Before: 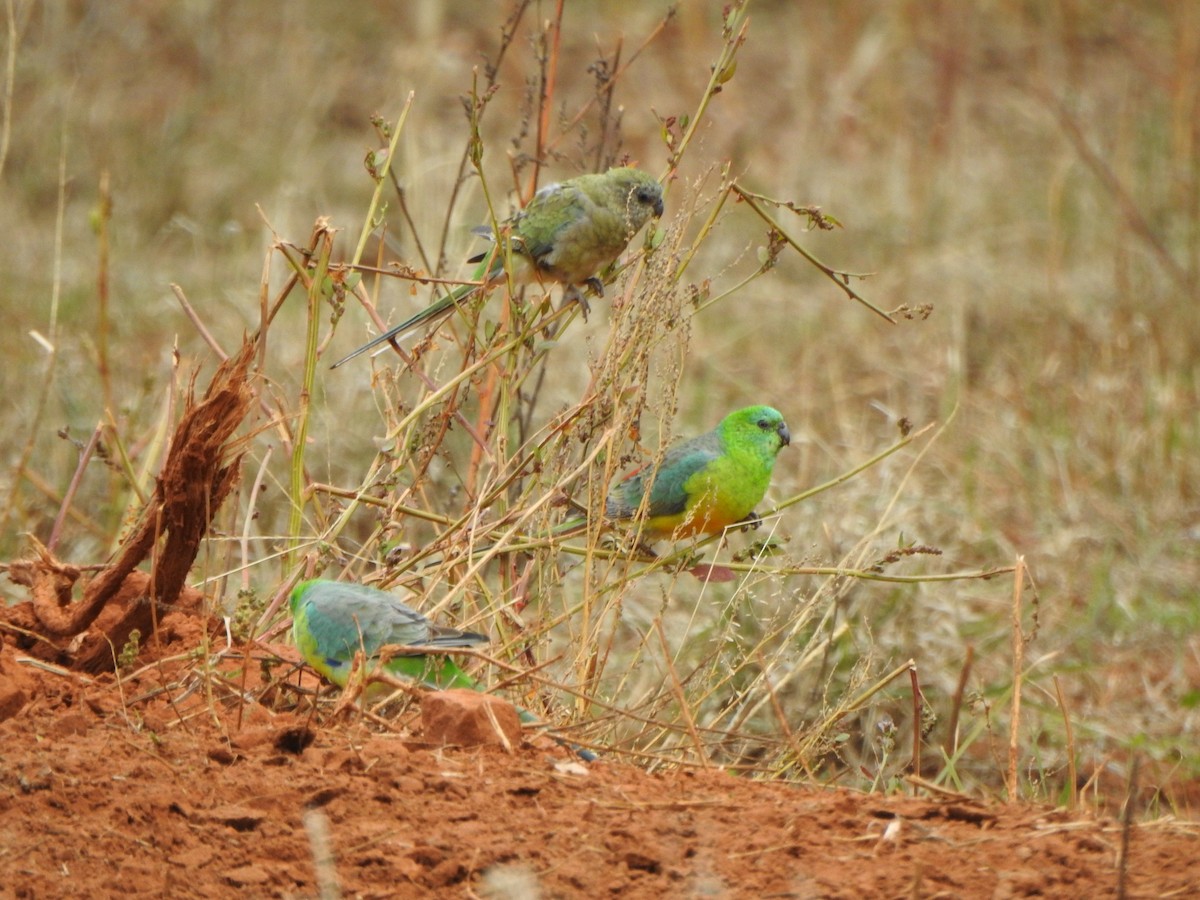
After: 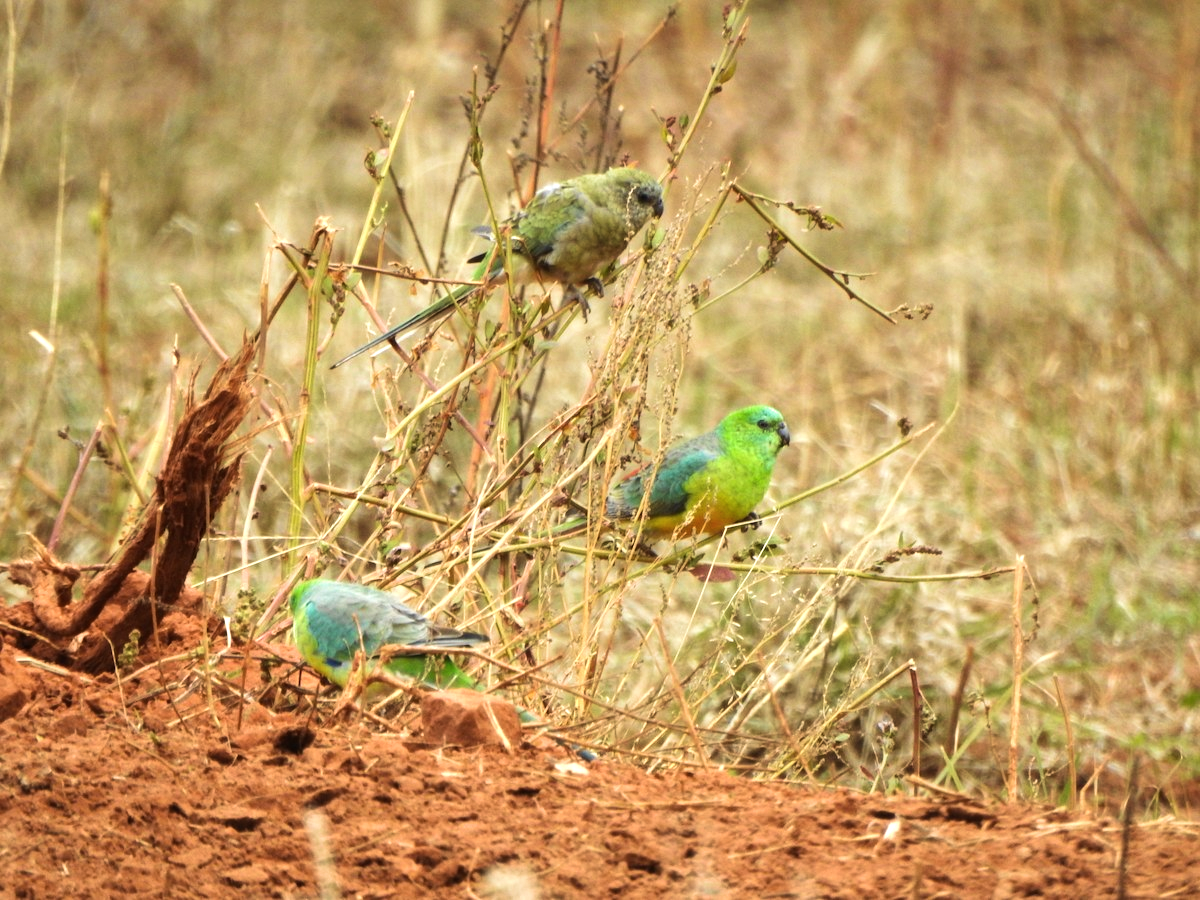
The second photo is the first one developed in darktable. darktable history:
tone equalizer: -8 EV -0.75 EV, -7 EV -0.7 EV, -6 EV -0.6 EV, -5 EV -0.4 EV, -3 EV 0.4 EV, -2 EV 0.6 EV, -1 EV 0.7 EV, +0 EV 0.75 EV, edges refinement/feathering 500, mask exposure compensation -1.57 EV, preserve details no
color balance rgb: global vibrance 10%
velvia: on, module defaults
shadows and highlights: shadows -10, white point adjustment 1.5, highlights 10
